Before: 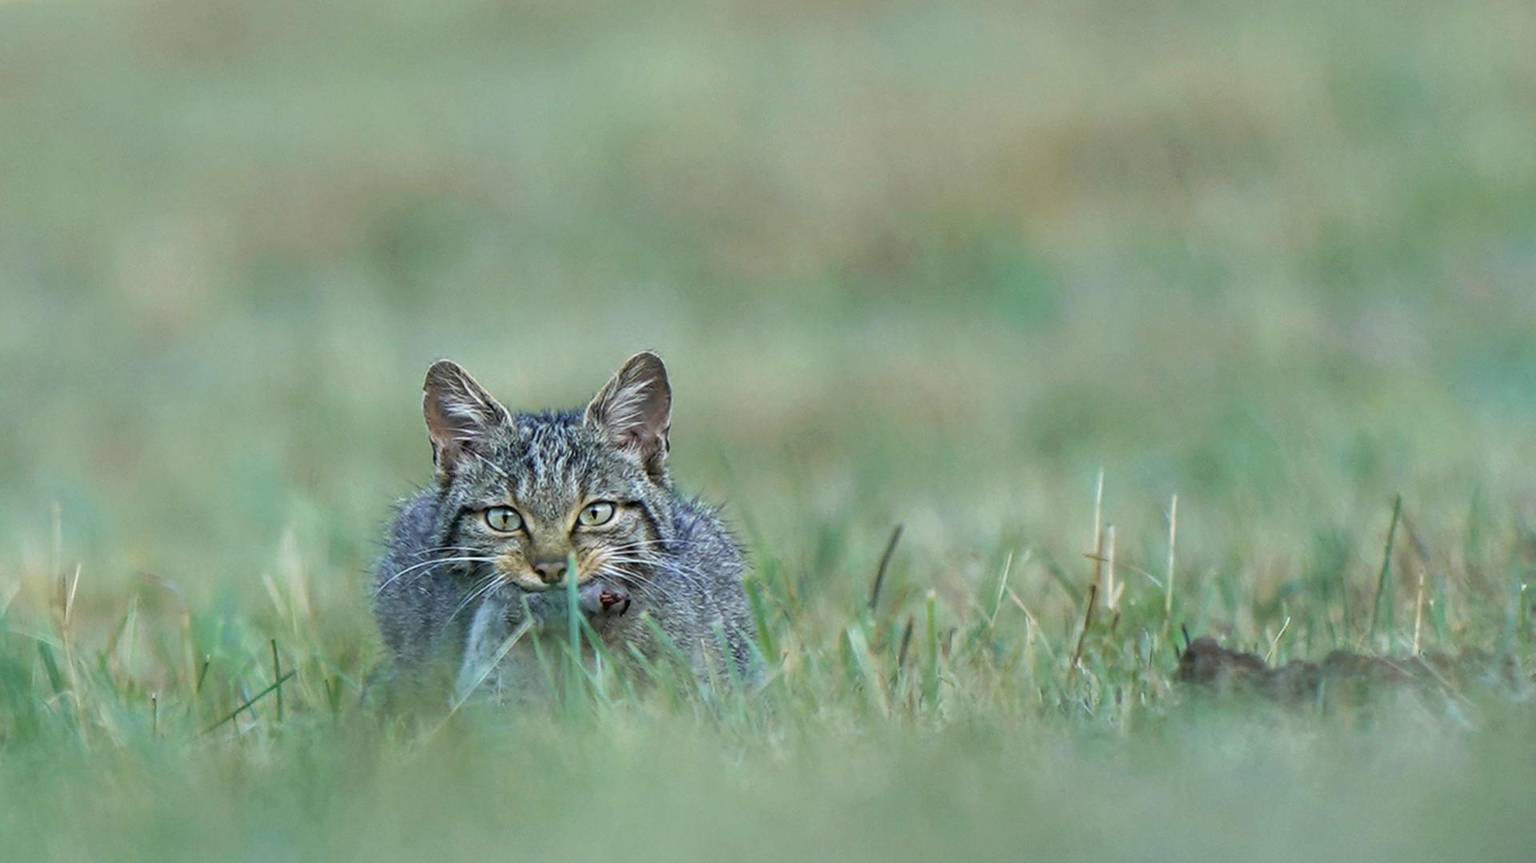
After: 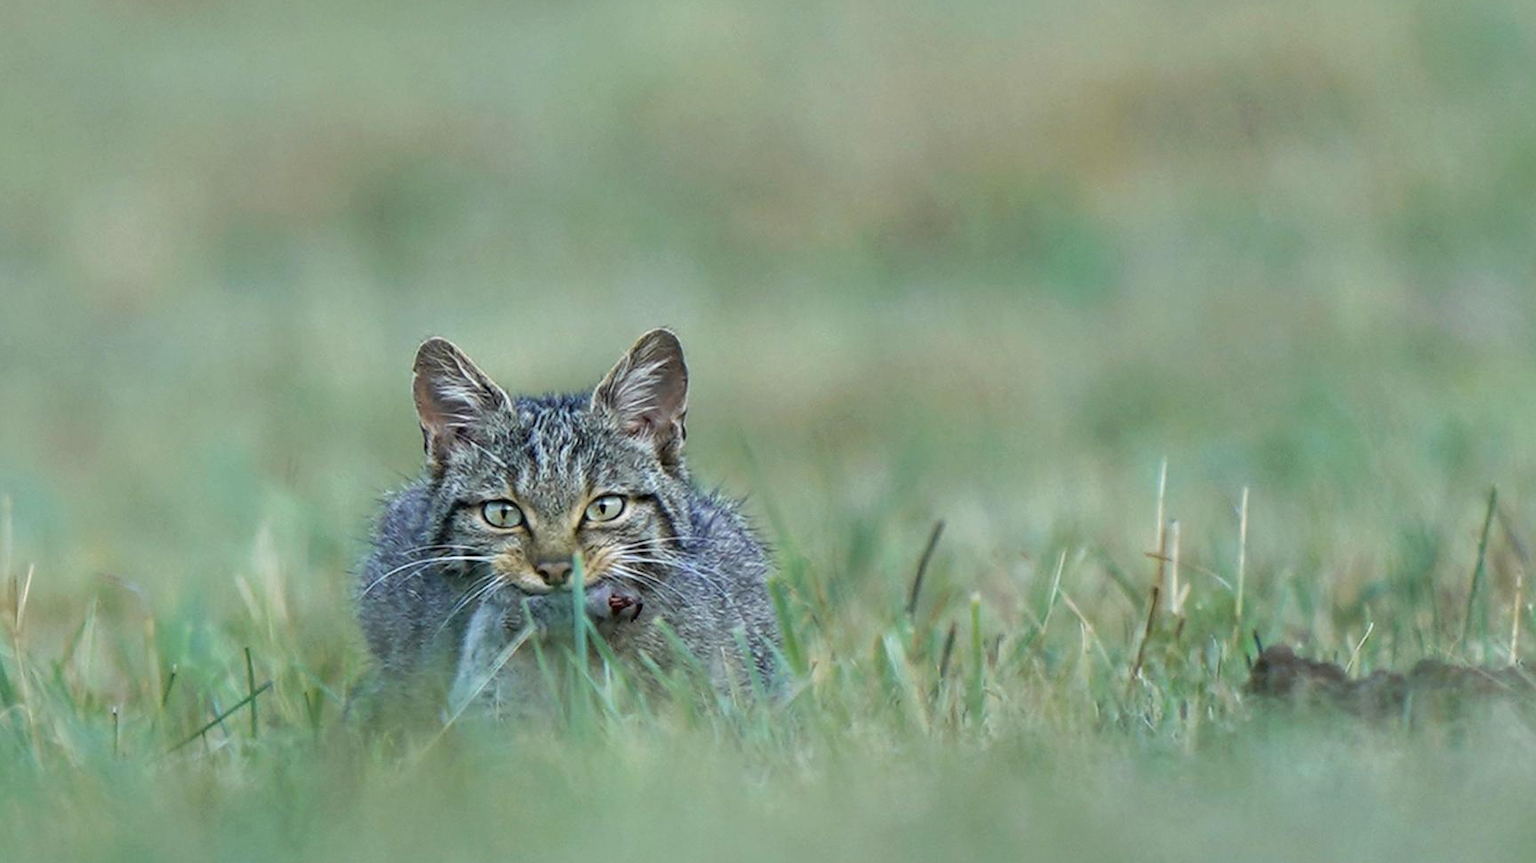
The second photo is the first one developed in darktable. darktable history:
crop: left 3.305%, top 6.436%, right 6.389%, bottom 3.258%
